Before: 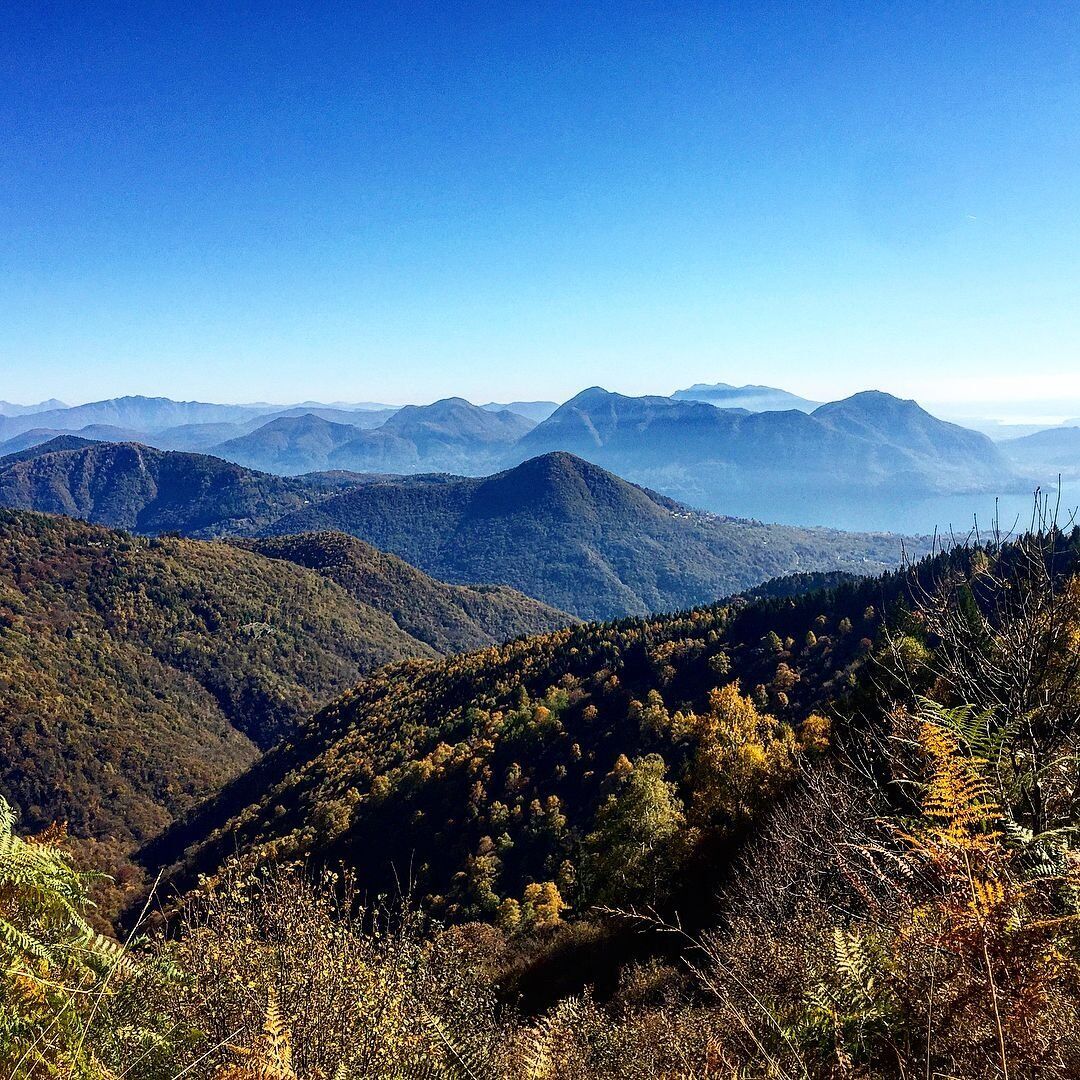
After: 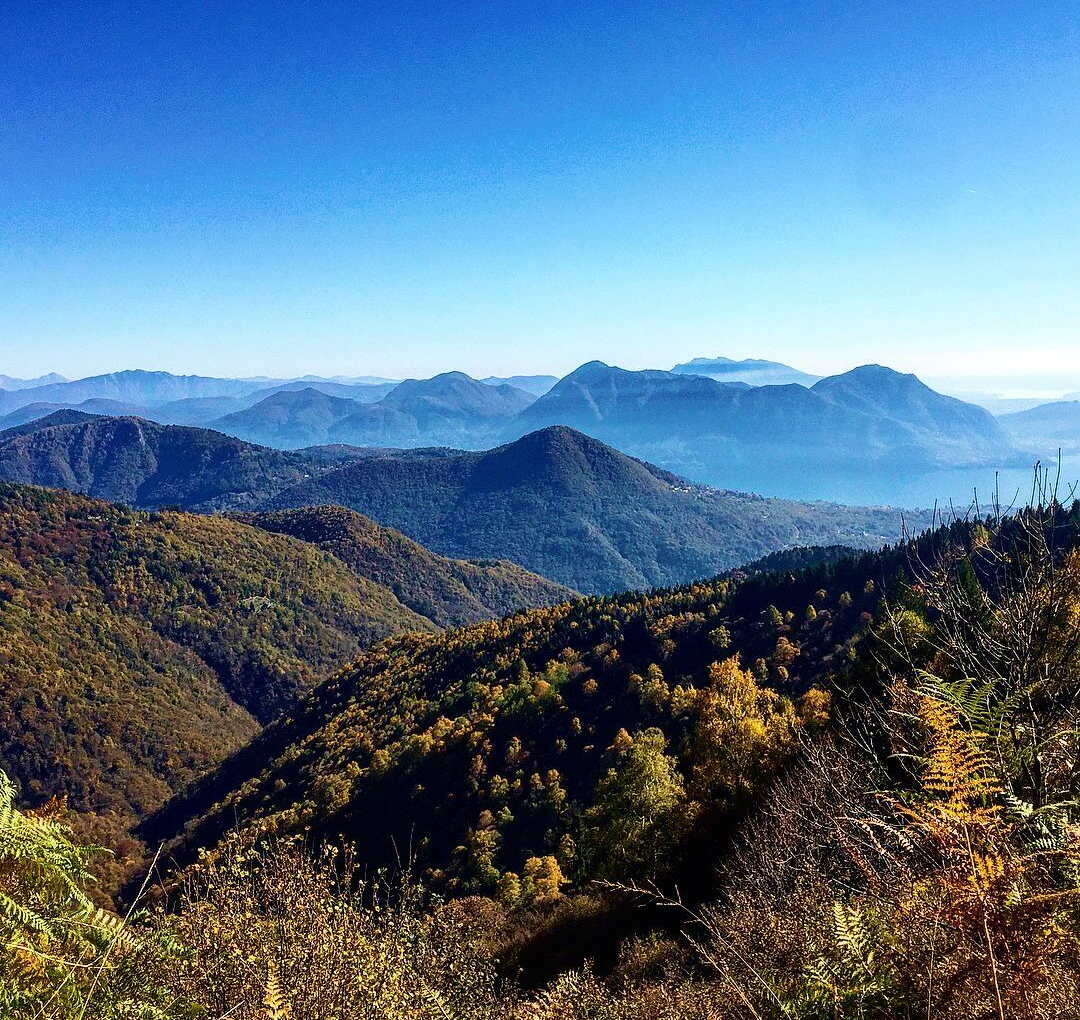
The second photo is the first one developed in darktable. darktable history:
crop and rotate: top 2.462%, bottom 3.09%
velvia: strength 44.47%
